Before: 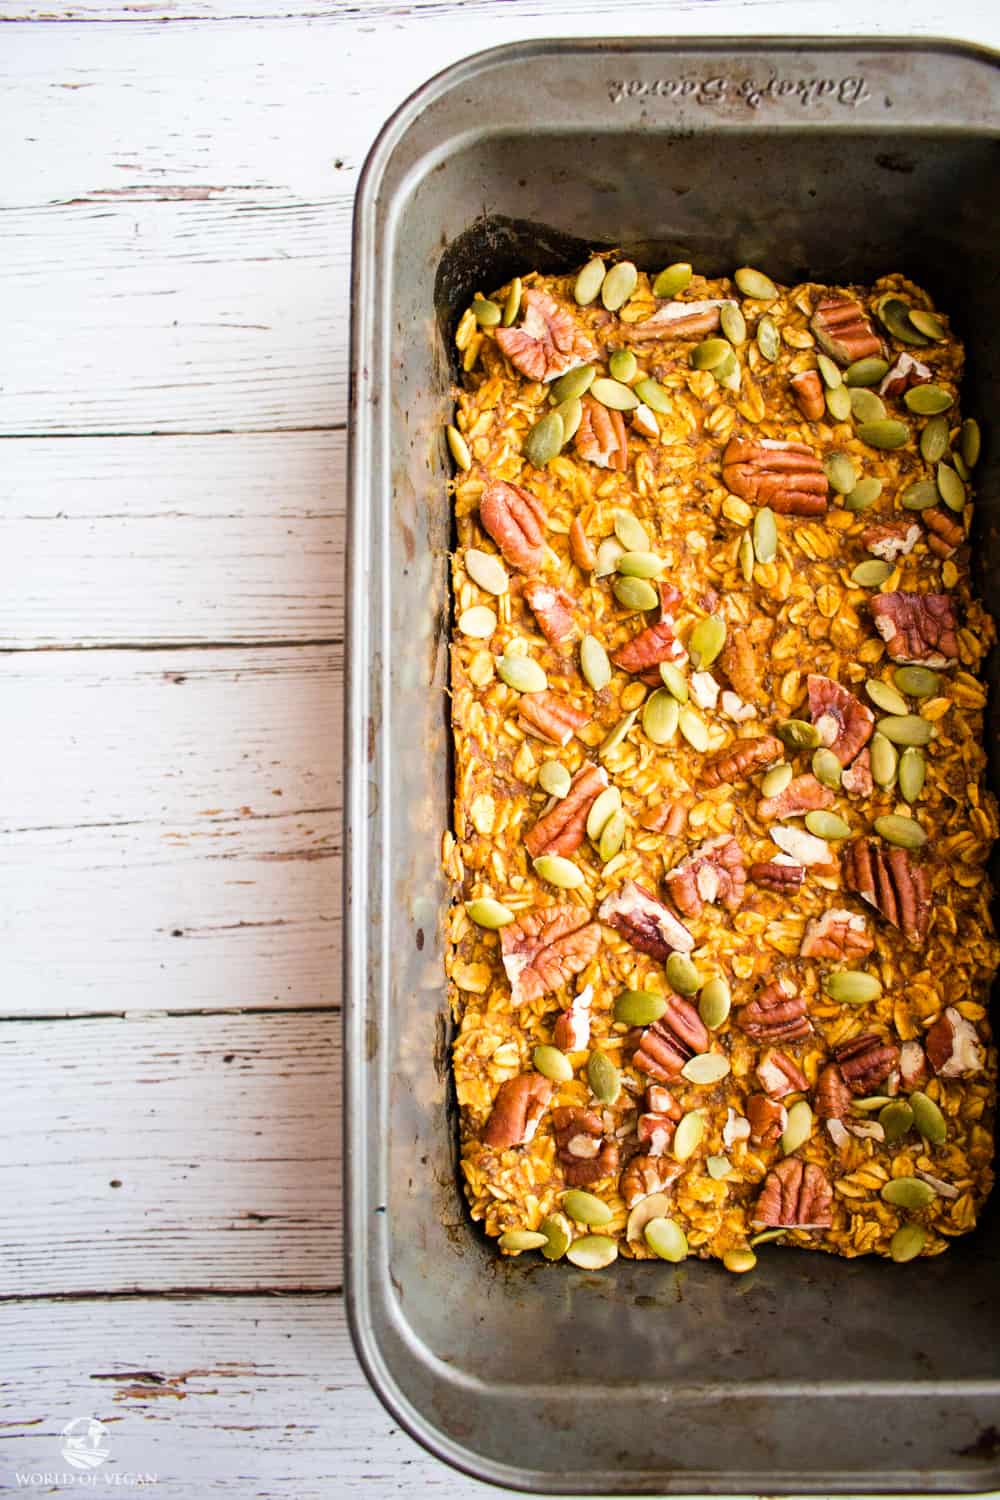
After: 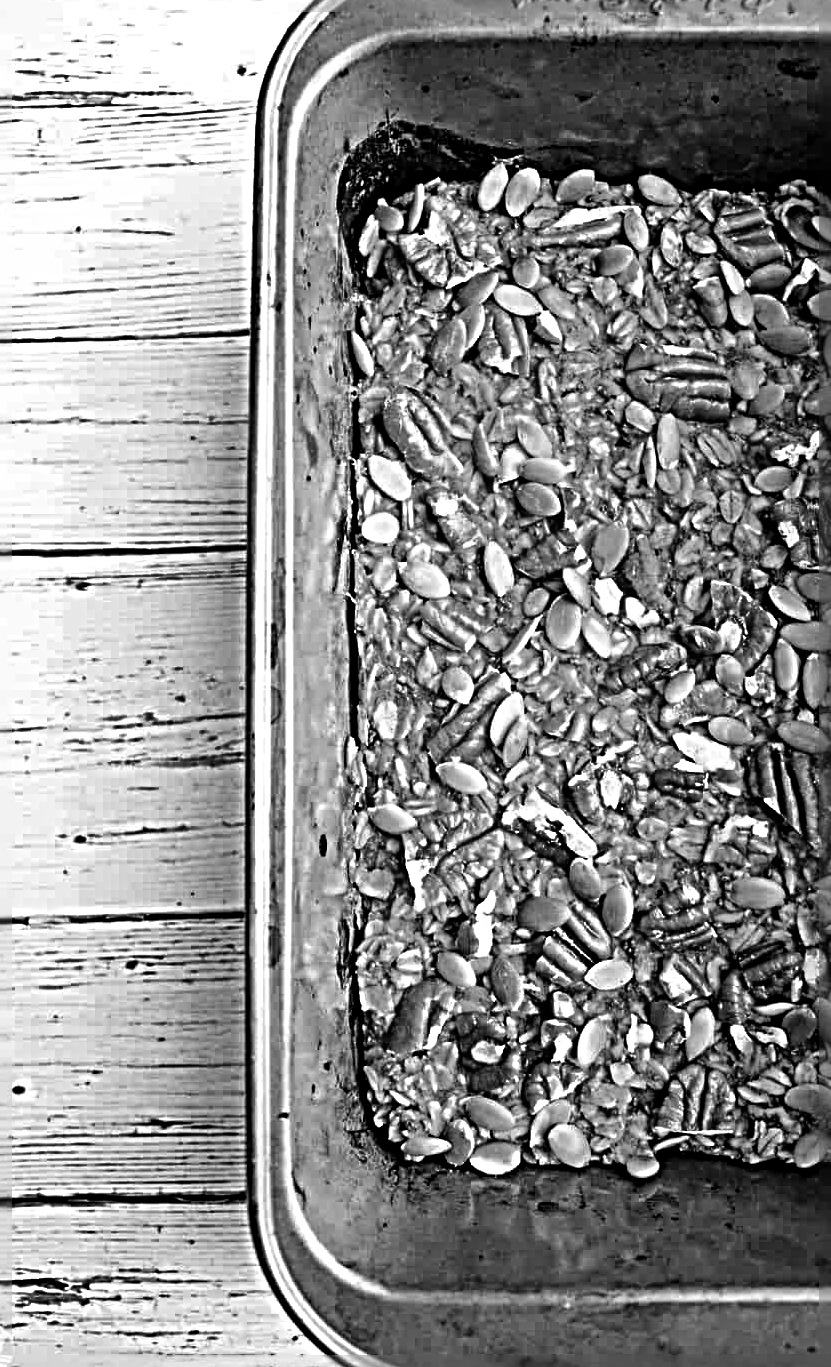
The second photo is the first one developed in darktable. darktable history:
shadows and highlights: white point adjustment 0.924, soften with gaussian
sharpen: radius 6.288, amount 1.799, threshold 0.157
color zones: curves: ch0 [(0, 0.613) (0.01, 0.613) (0.245, 0.448) (0.498, 0.529) (0.642, 0.665) (0.879, 0.777) (0.99, 0.613)]; ch1 [(0, 0) (0.143, 0) (0.286, 0) (0.429, 0) (0.571, 0) (0.714, 0) (0.857, 0)]
crop: left 9.763%, top 6.299%, right 7.12%, bottom 2.555%
color balance rgb: perceptual saturation grading › global saturation 36.885%, saturation formula JzAzBz (2021)
